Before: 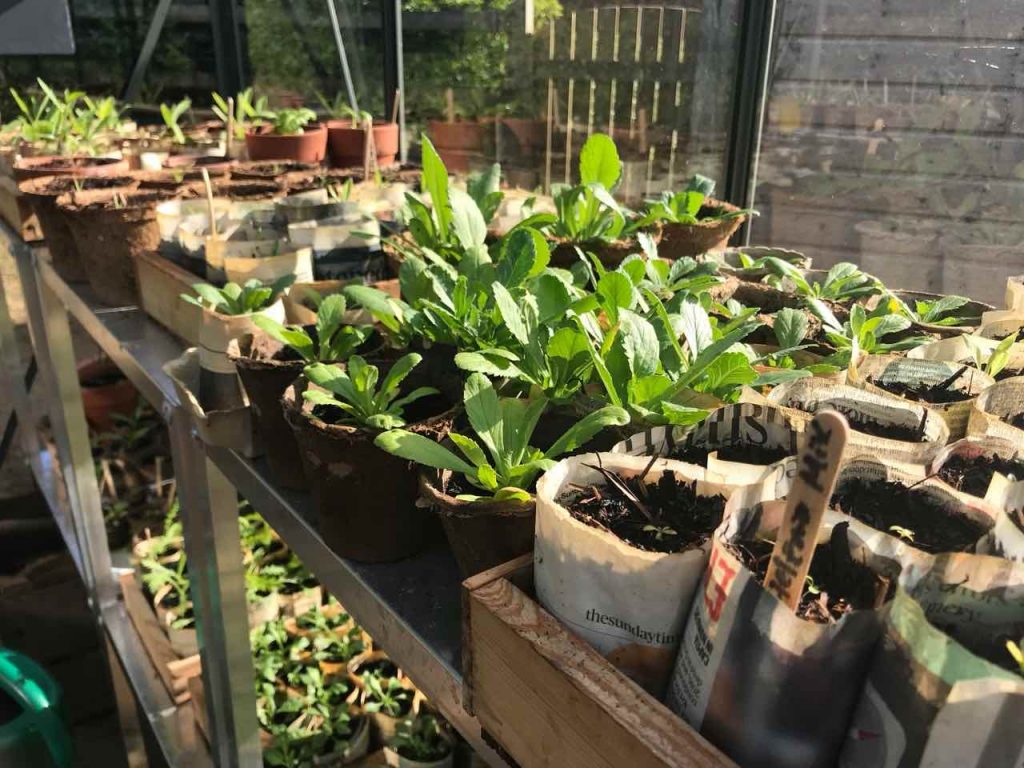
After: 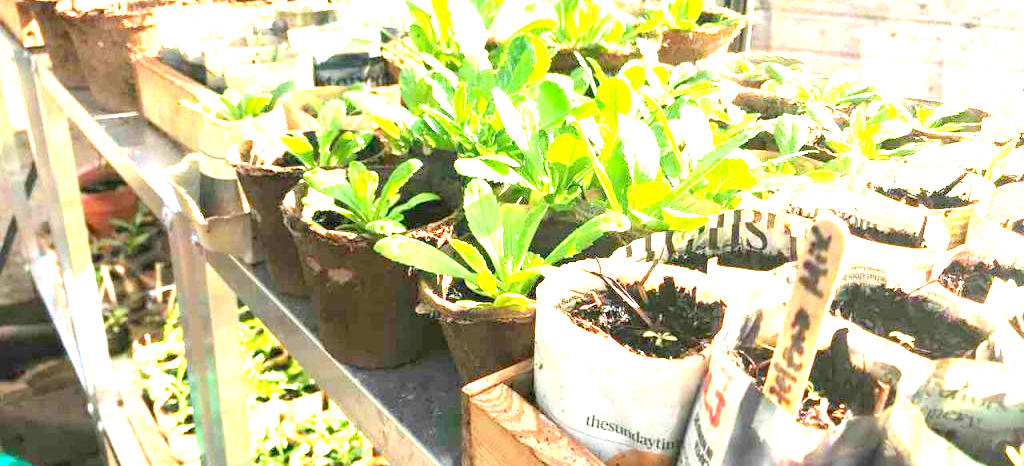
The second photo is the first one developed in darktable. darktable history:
levels: levels [0.036, 0.364, 0.827]
exposure: exposure 2.04 EV, compensate highlight preservation false
crop and rotate: top 25.357%, bottom 13.942%
color balance: contrast 10%
tone equalizer: on, module defaults
